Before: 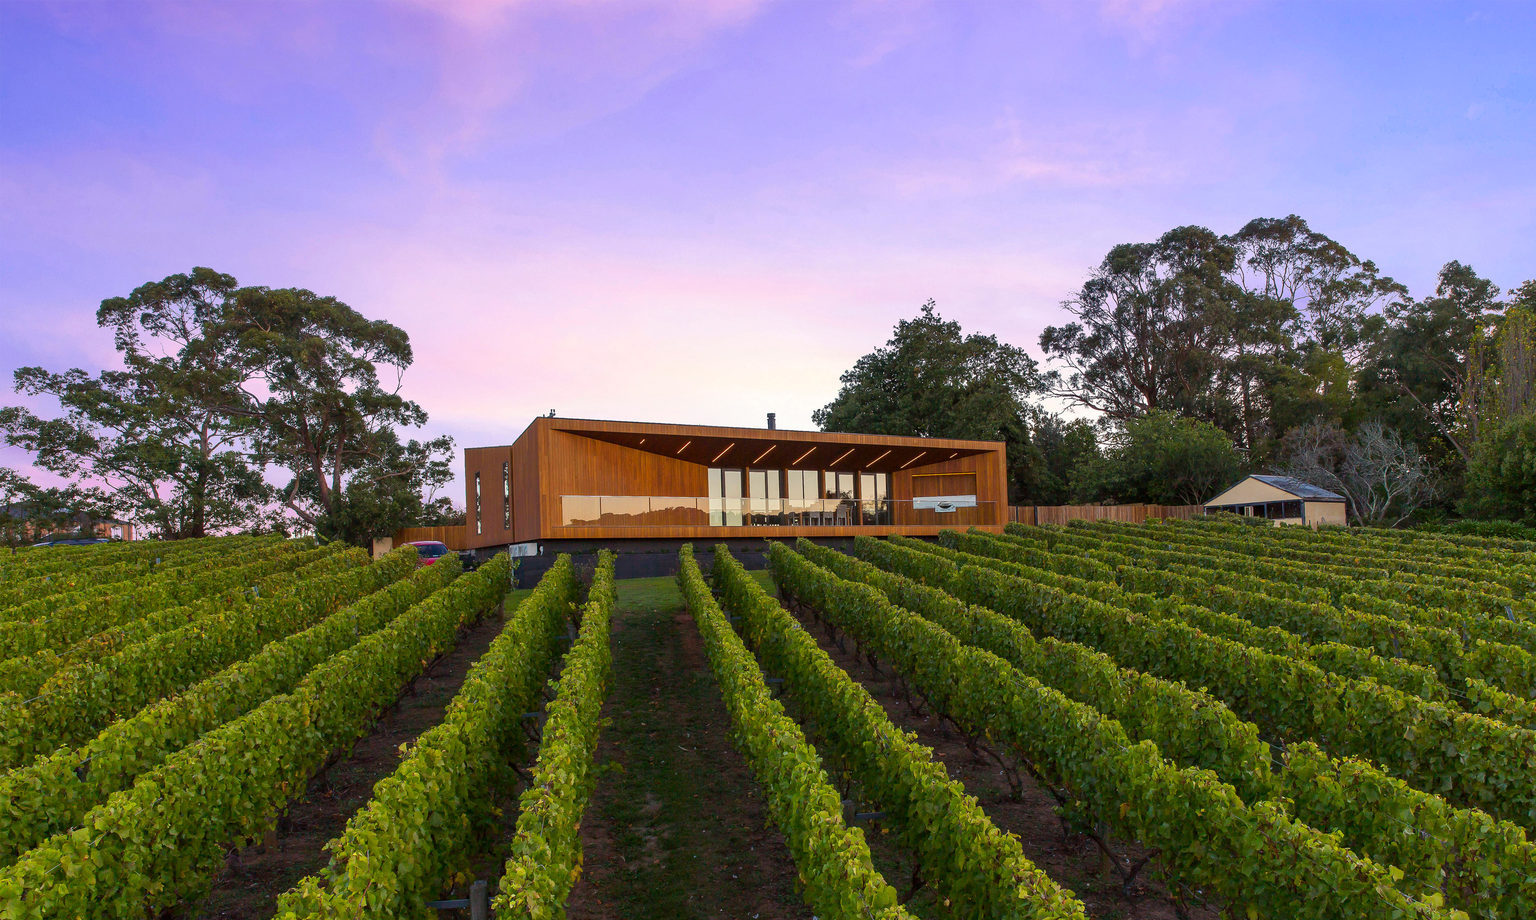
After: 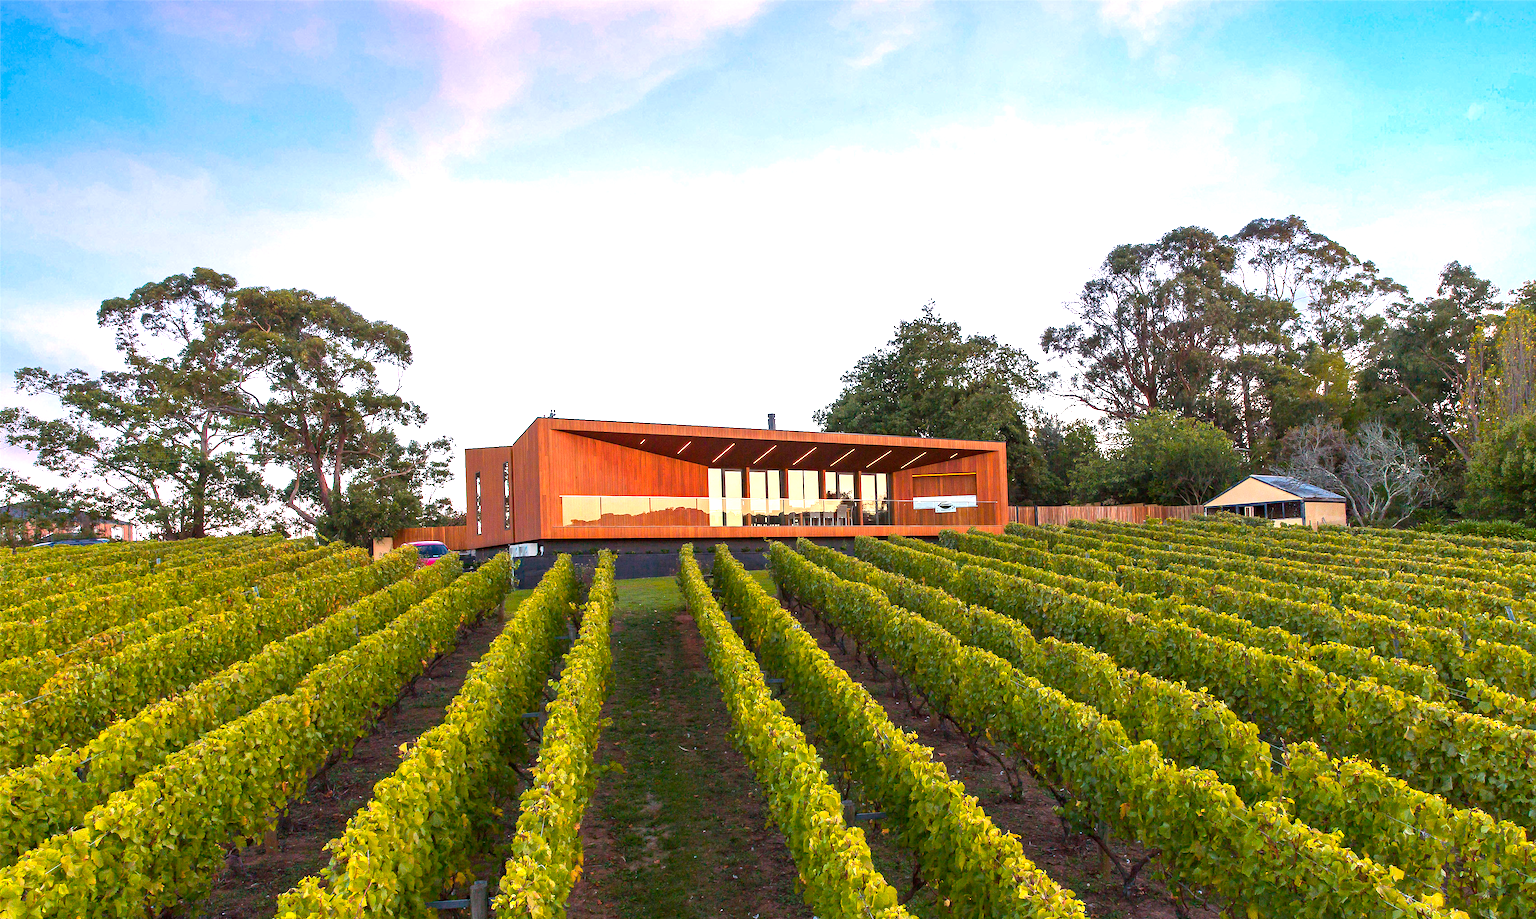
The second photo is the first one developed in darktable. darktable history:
exposure: black level correction 0, exposure 1.28 EV, compensate highlight preservation false
color zones: curves: ch1 [(0.239, 0.552) (0.75, 0.5)]; ch2 [(0.25, 0.462) (0.749, 0.457)]
haze removal: strength 0.294, distance 0.249, adaptive false
